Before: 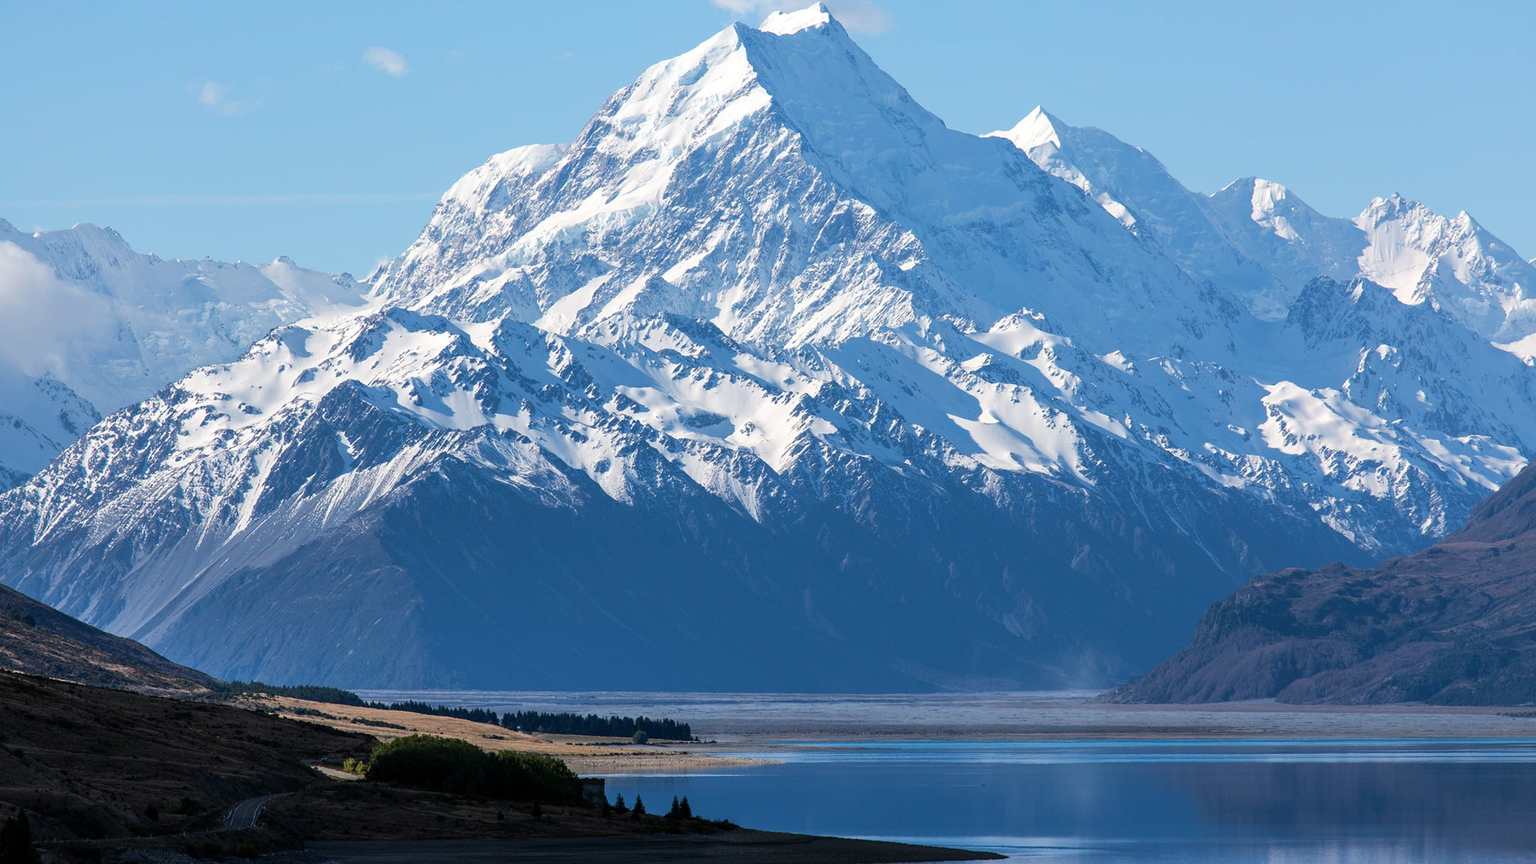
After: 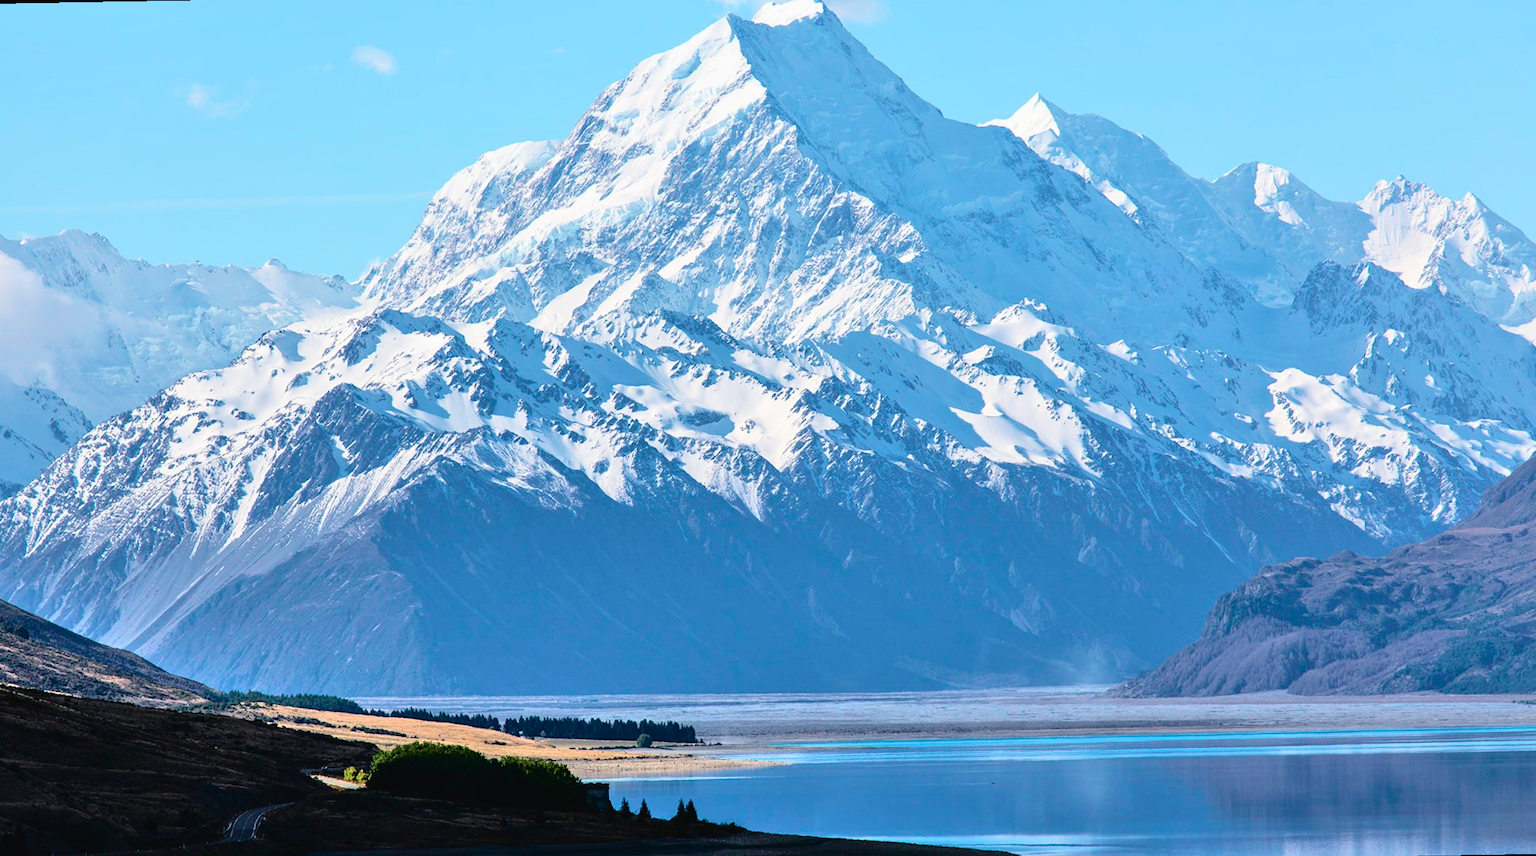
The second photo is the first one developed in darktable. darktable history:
tone equalizer: -7 EV 0.15 EV, -6 EV 0.6 EV, -5 EV 1.15 EV, -4 EV 1.33 EV, -3 EV 1.15 EV, -2 EV 0.6 EV, -1 EV 0.15 EV, mask exposure compensation -0.5 EV
rotate and perspective: rotation -1°, crop left 0.011, crop right 0.989, crop top 0.025, crop bottom 0.975
tone curve: curves: ch0 [(0, 0.023) (0.132, 0.075) (0.256, 0.2) (0.454, 0.495) (0.708, 0.78) (0.844, 0.896) (1, 0.98)]; ch1 [(0, 0) (0.37, 0.308) (0.478, 0.46) (0.499, 0.5) (0.513, 0.508) (0.526, 0.533) (0.59, 0.612) (0.764, 0.804) (1, 1)]; ch2 [(0, 0) (0.312, 0.313) (0.461, 0.454) (0.48, 0.477) (0.503, 0.5) (0.526, 0.54) (0.564, 0.595) (0.631, 0.676) (0.713, 0.767) (0.985, 0.966)], color space Lab, independent channels
